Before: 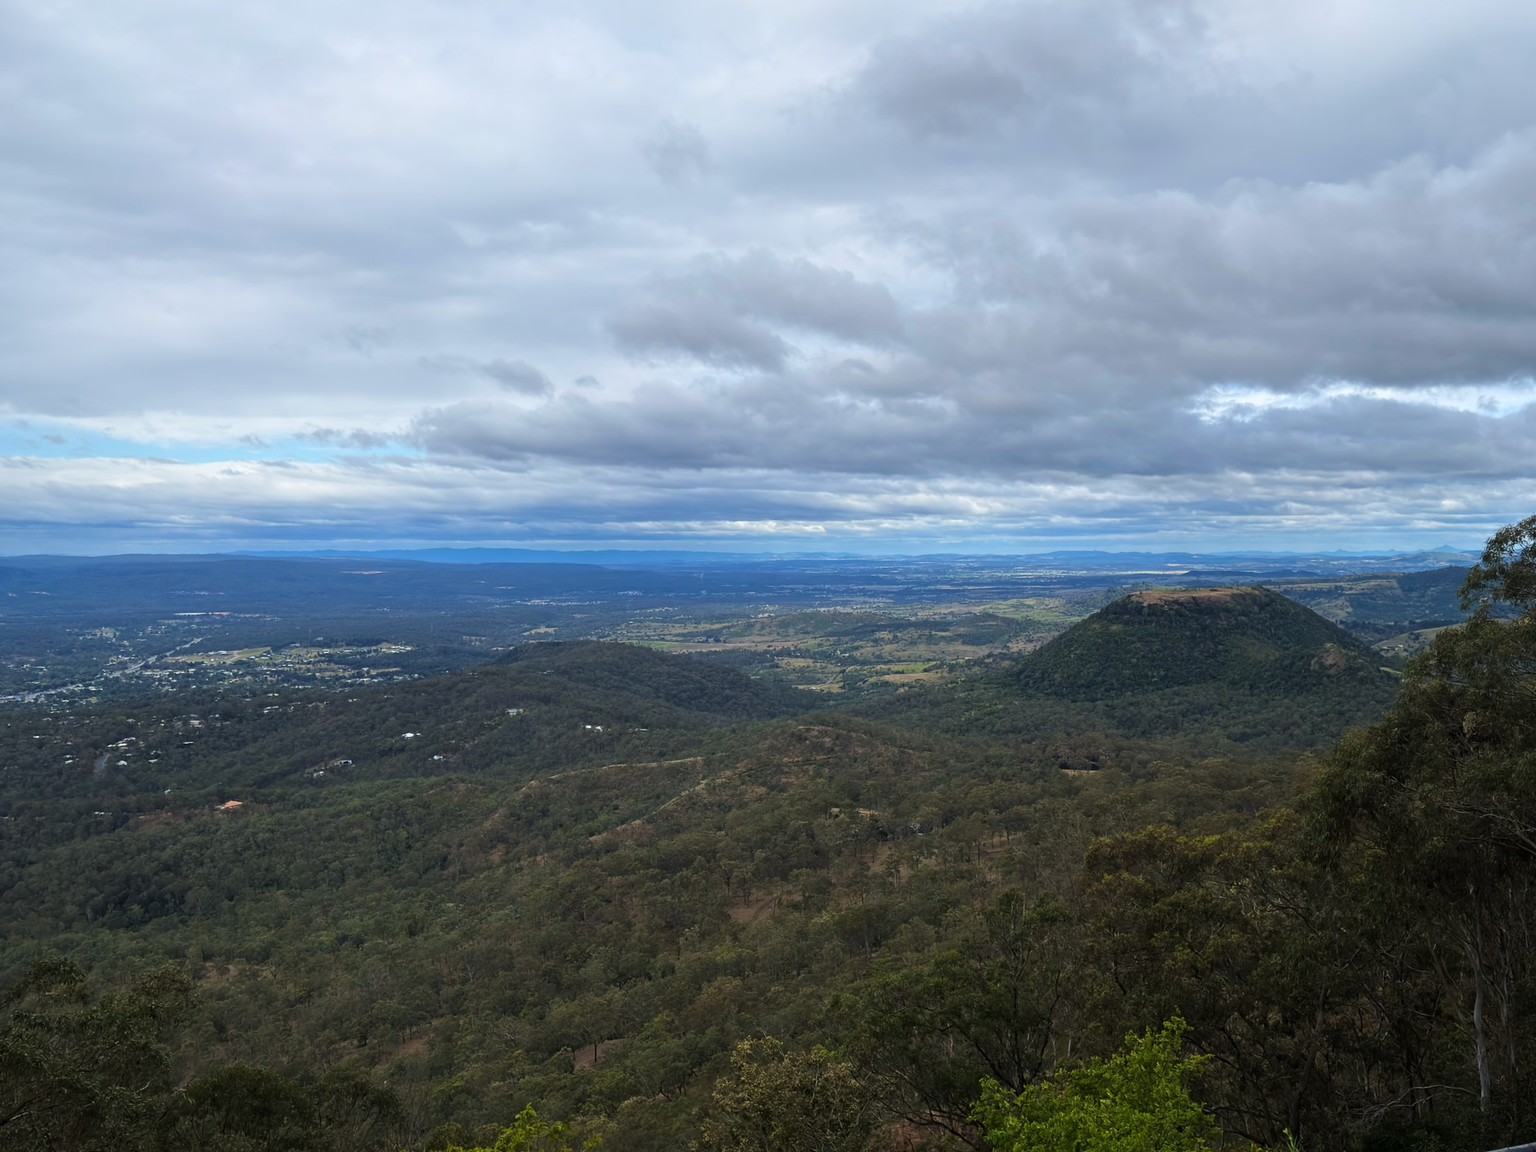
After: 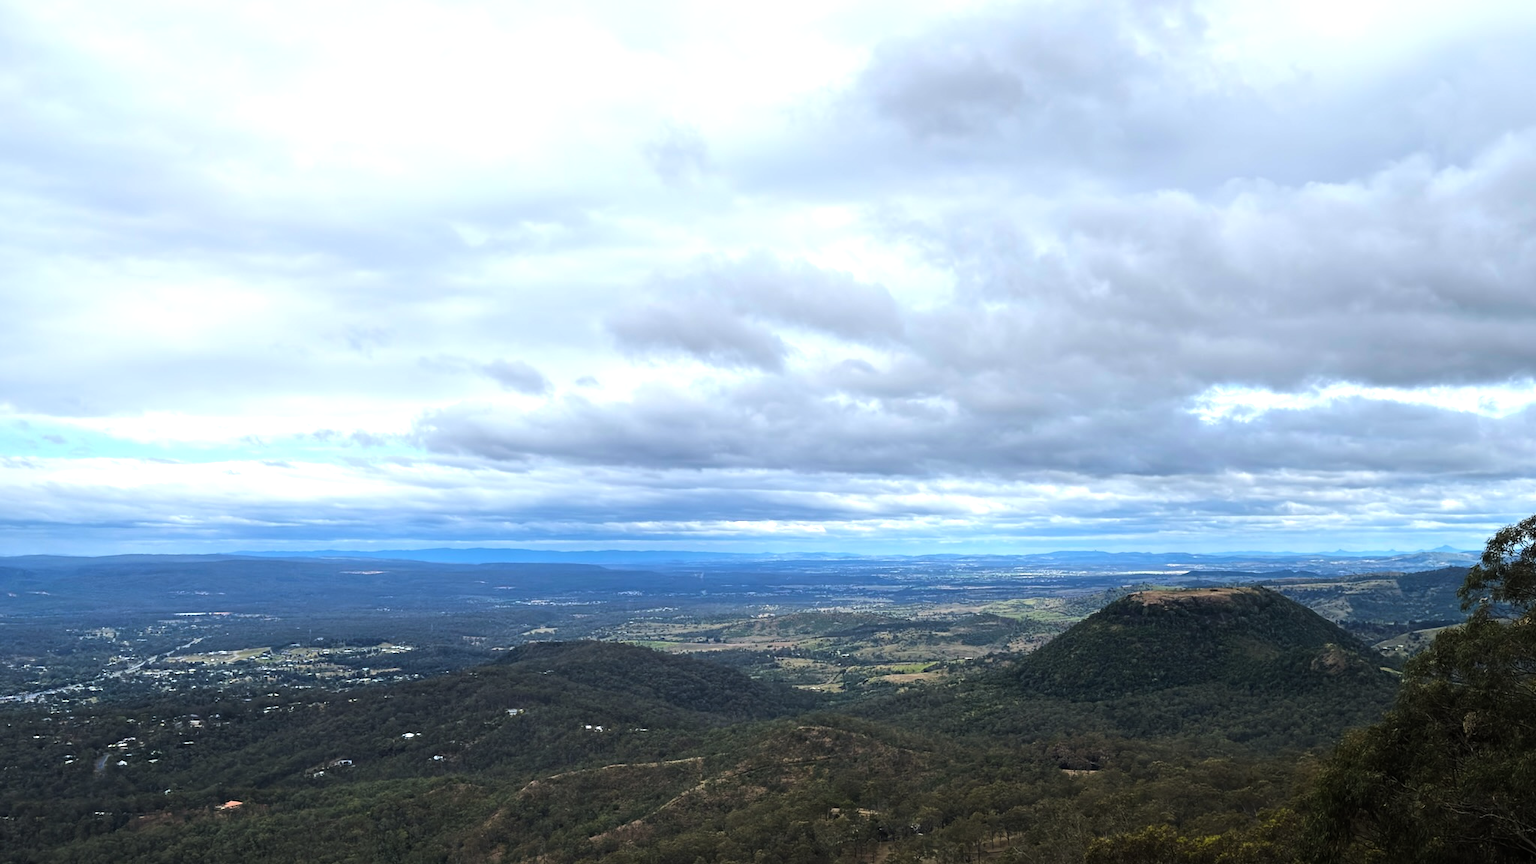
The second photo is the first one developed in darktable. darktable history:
tone equalizer: -8 EV -0.75 EV, -7 EV -0.7 EV, -6 EV -0.6 EV, -5 EV -0.4 EV, -3 EV 0.4 EV, -2 EV 0.6 EV, -1 EV 0.7 EV, +0 EV 0.75 EV, edges refinement/feathering 500, mask exposure compensation -1.57 EV, preserve details no
crop: bottom 24.988%
